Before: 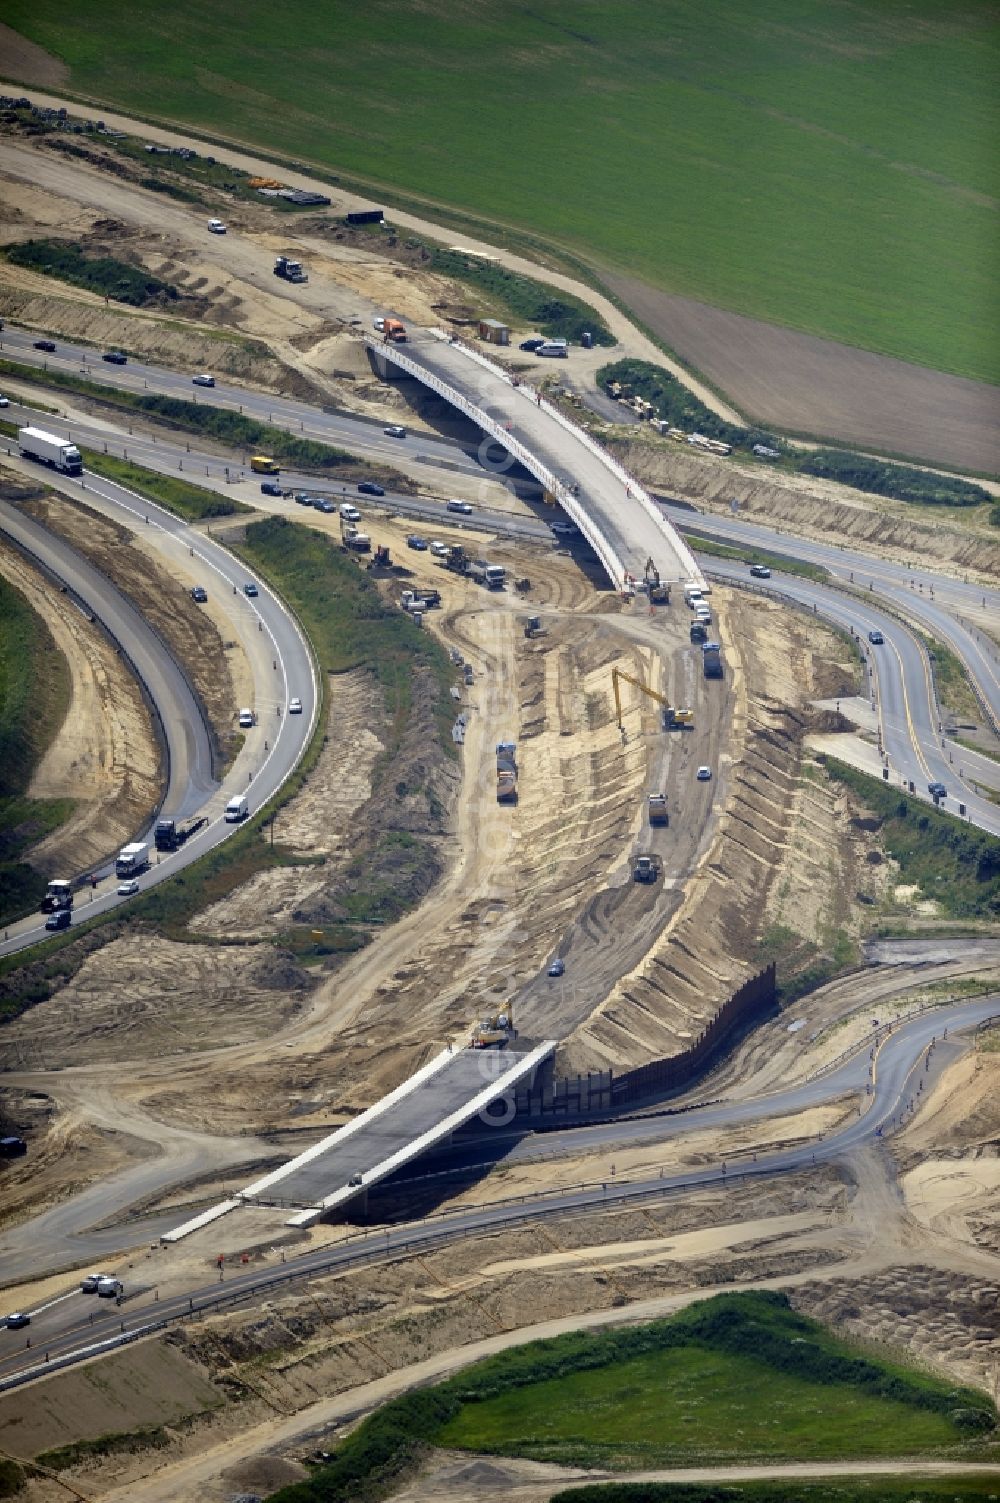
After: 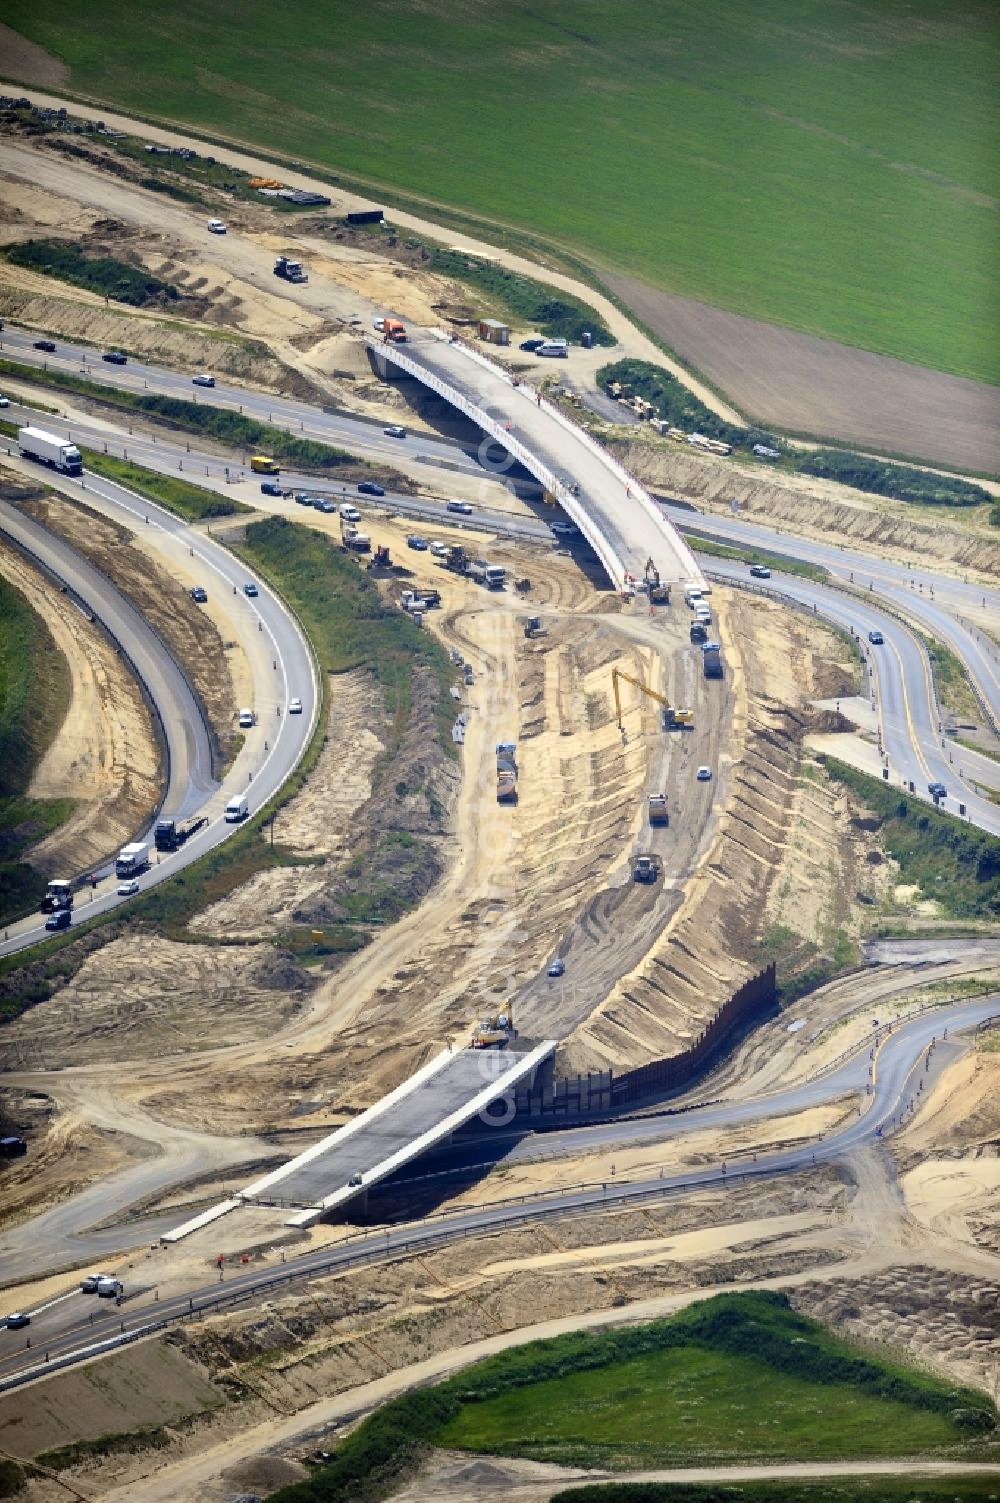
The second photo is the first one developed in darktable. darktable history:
contrast brightness saturation: contrast 0.2, brightness 0.16, saturation 0.22
vignetting: fall-off start 85%, fall-off radius 80%, brightness -0.182, saturation -0.3, width/height ratio 1.219, dithering 8-bit output, unbound false
